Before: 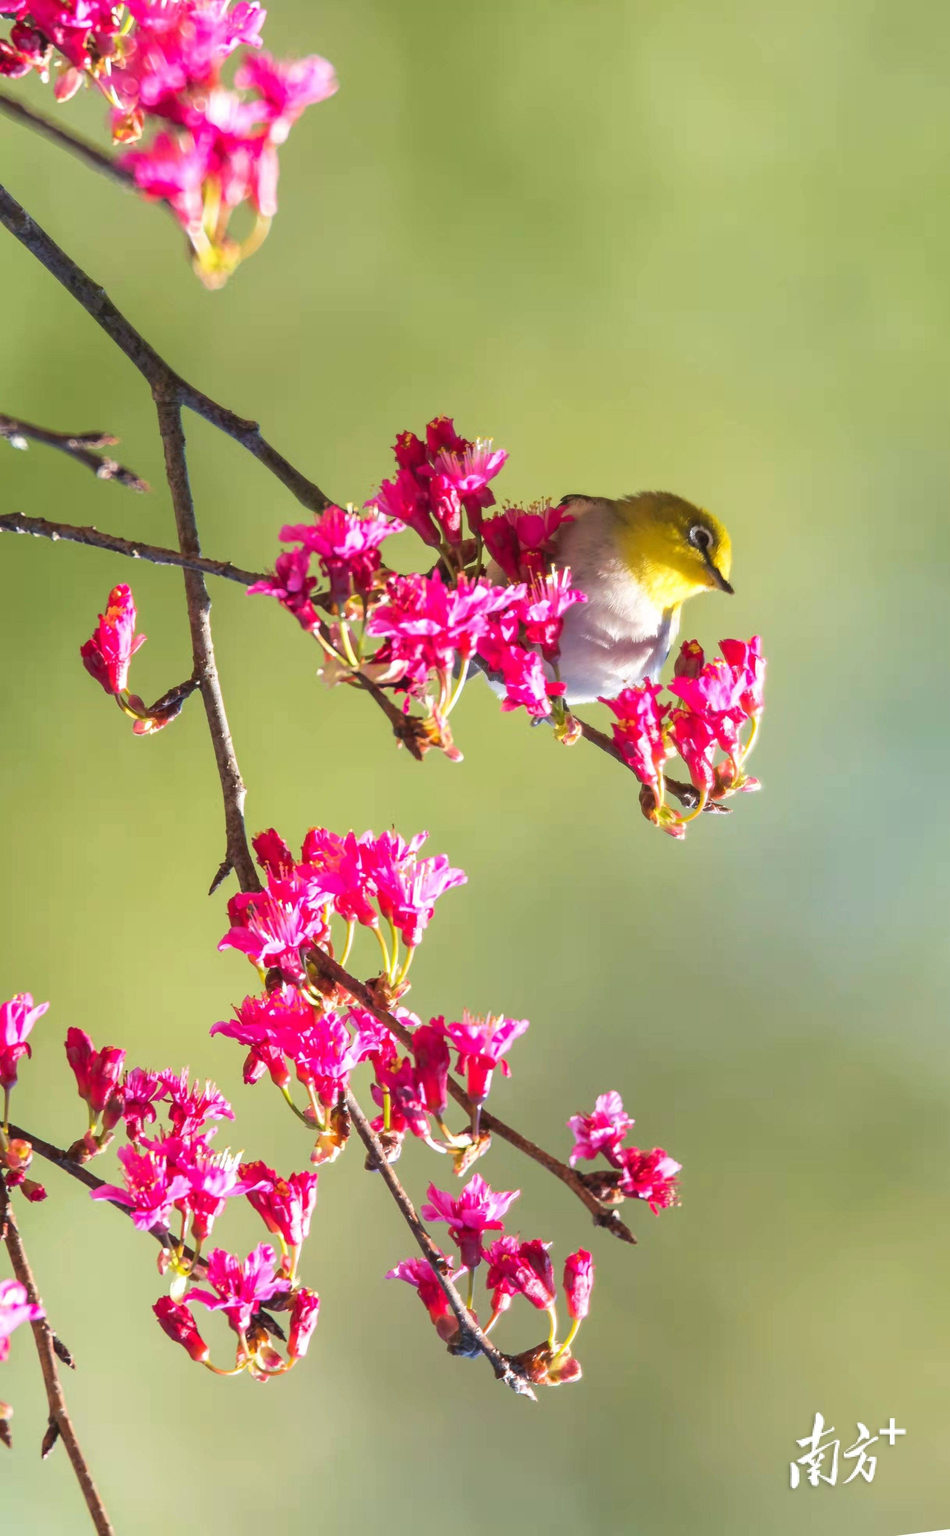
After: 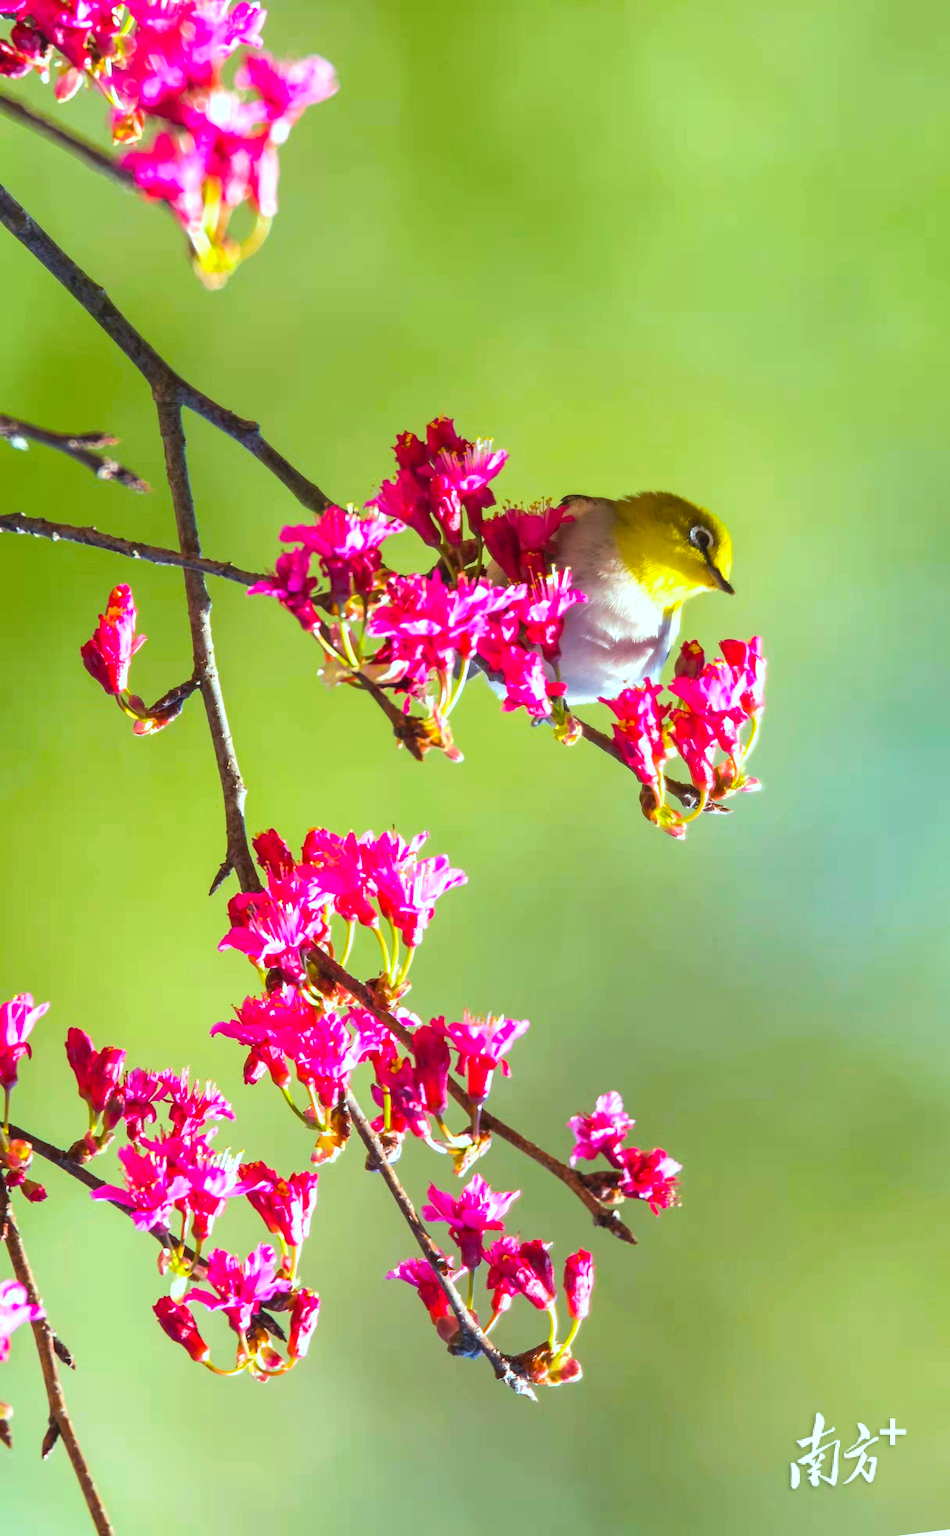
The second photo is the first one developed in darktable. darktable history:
color balance rgb: shadows lift › luminance -5.376%, shadows lift › chroma 1.094%, shadows lift › hue 218.37°, highlights gain › luminance 15.37%, highlights gain › chroma 3.921%, highlights gain › hue 210.99°, linear chroma grading › shadows 9.41%, linear chroma grading › highlights 10.386%, linear chroma grading › global chroma 15.257%, linear chroma grading › mid-tones 14.817%, perceptual saturation grading › global saturation 0.775%, global vibrance 20%
